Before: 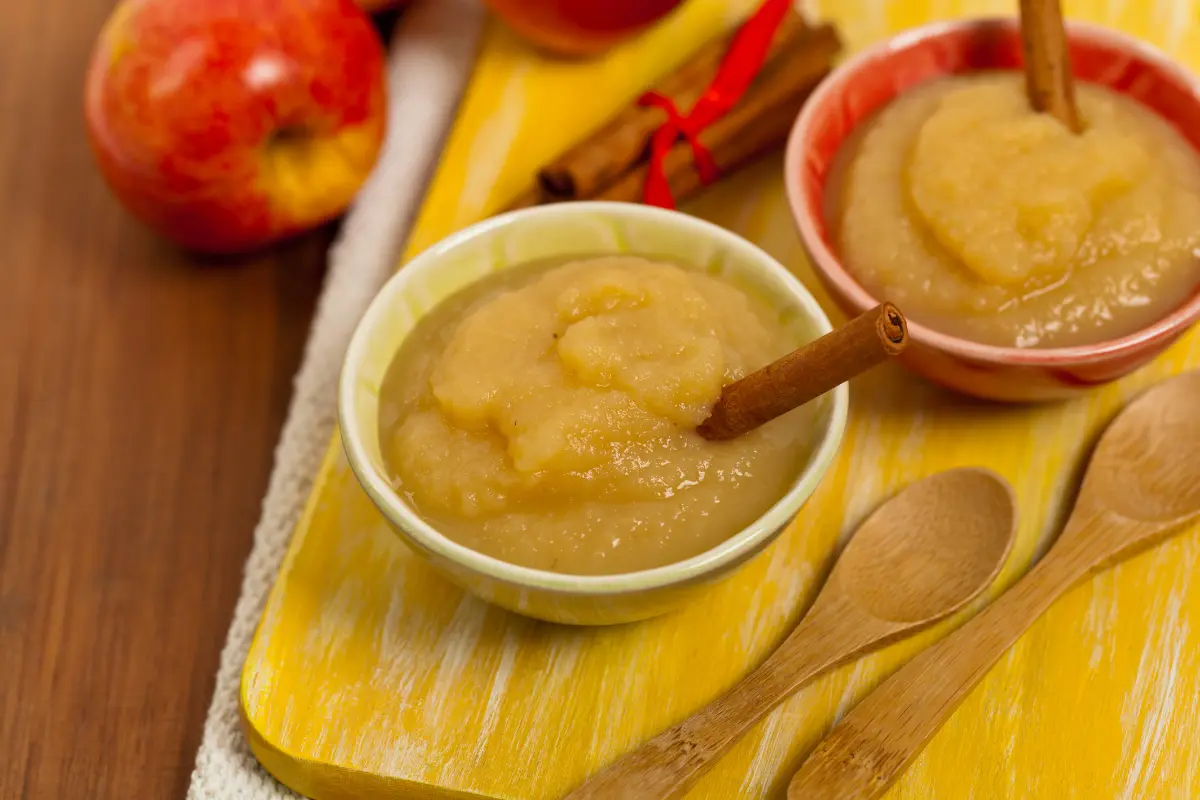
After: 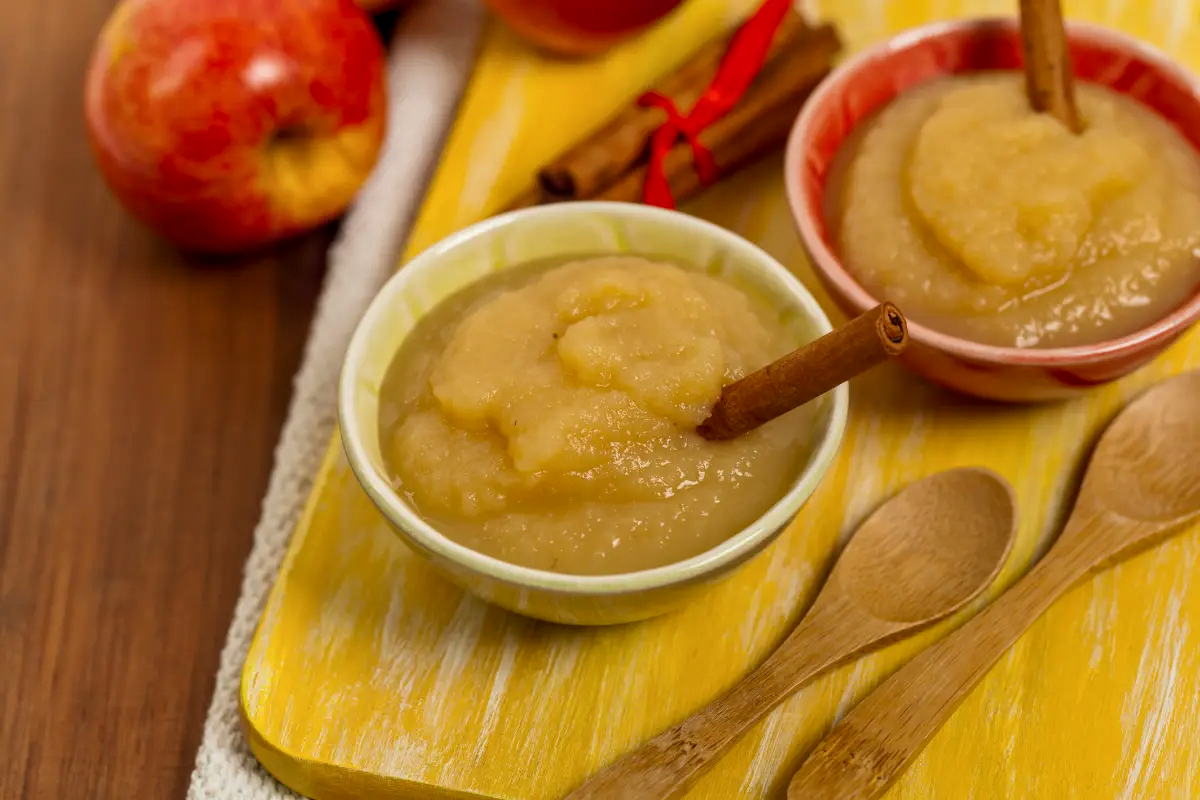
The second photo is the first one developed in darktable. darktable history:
local contrast: on, module defaults
exposure: exposure -0.157 EV, compensate highlight preservation false
